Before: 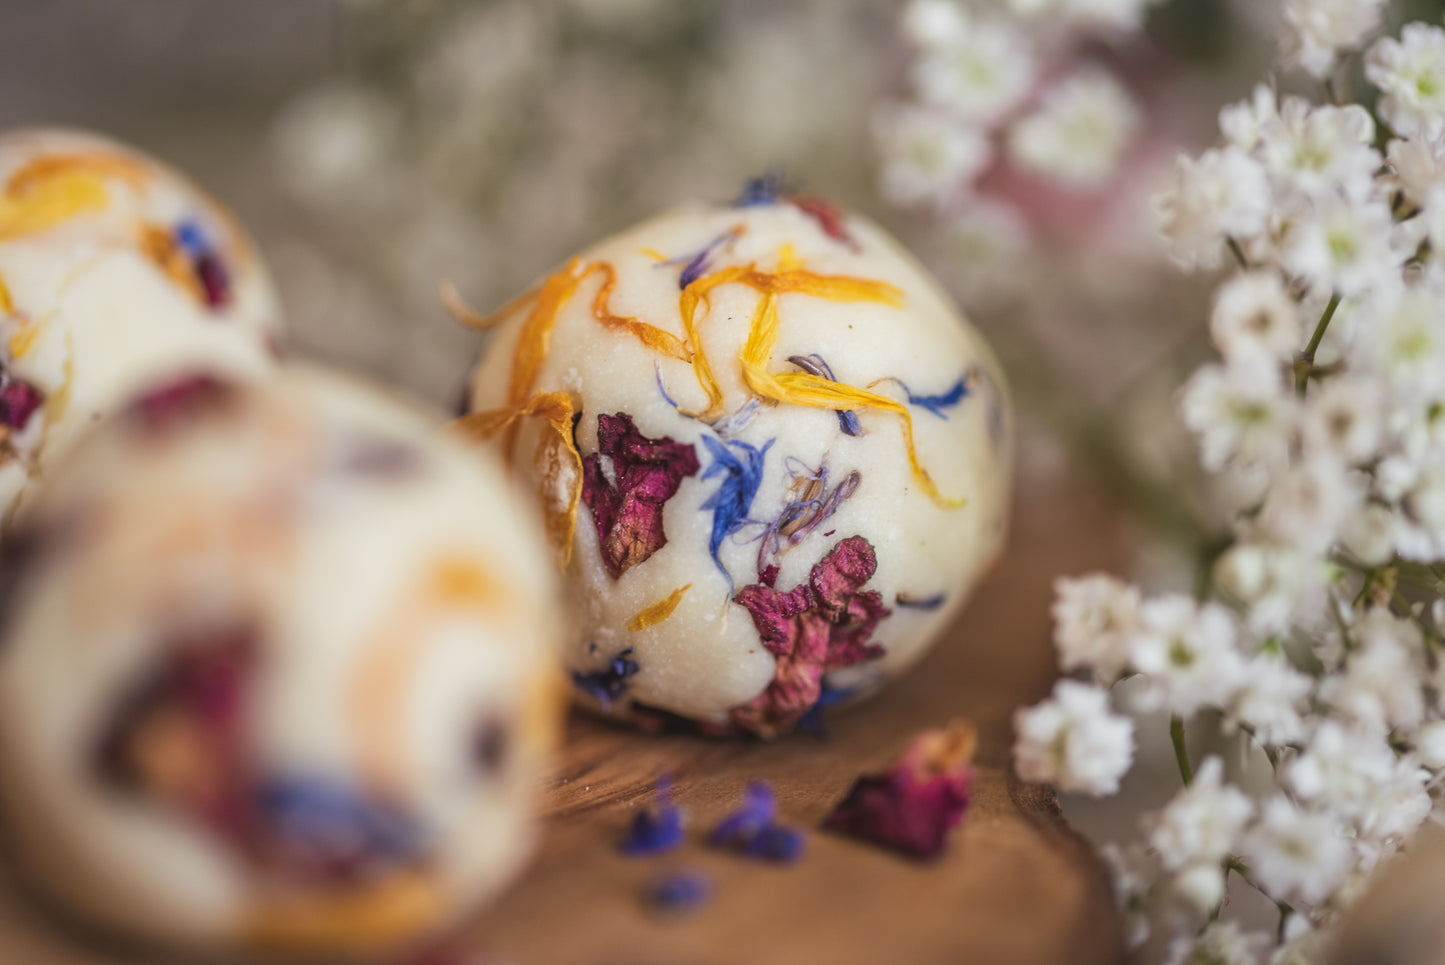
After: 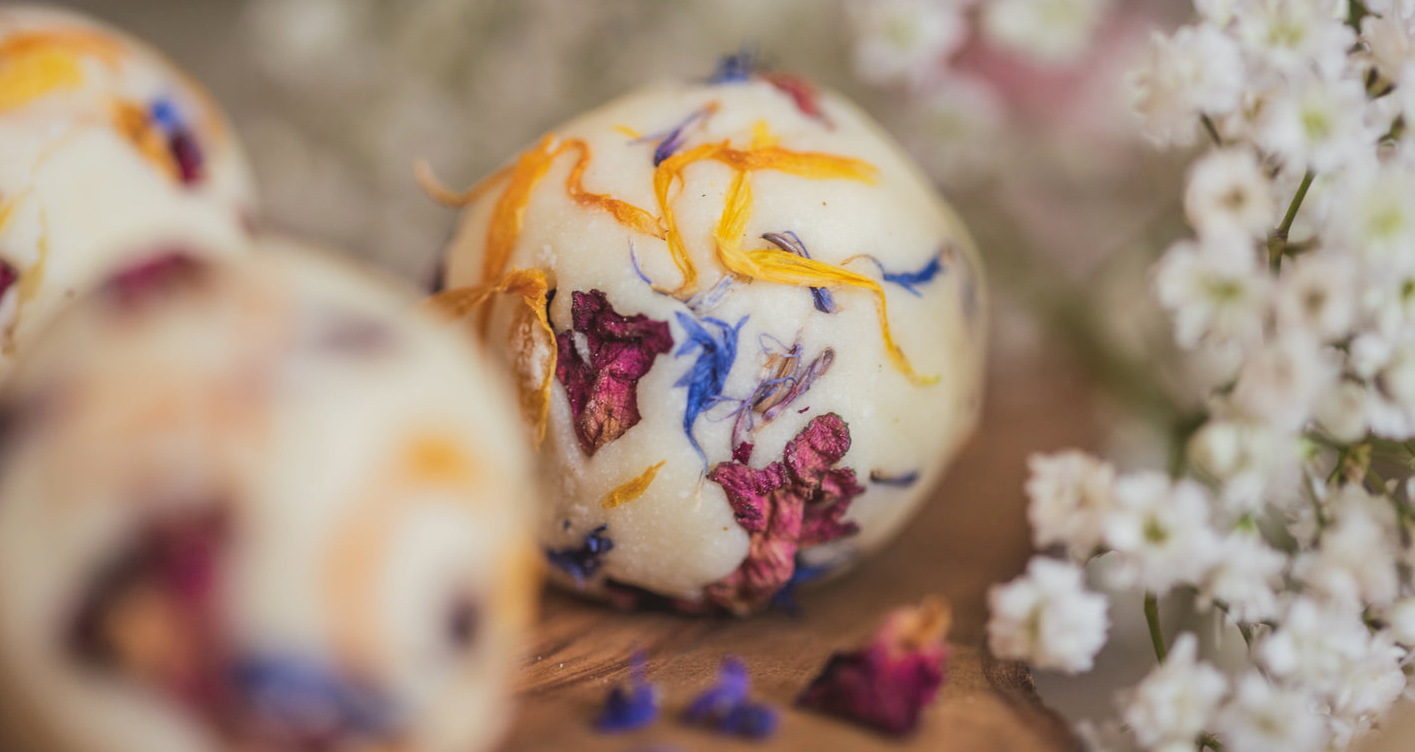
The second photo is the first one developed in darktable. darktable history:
crop and rotate: left 1.814%, top 12.818%, right 0.25%, bottom 9.225%
base curve: curves: ch0 [(0, 0) (0.235, 0.266) (0.503, 0.496) (0.786, 0.72) (1, 1)]
